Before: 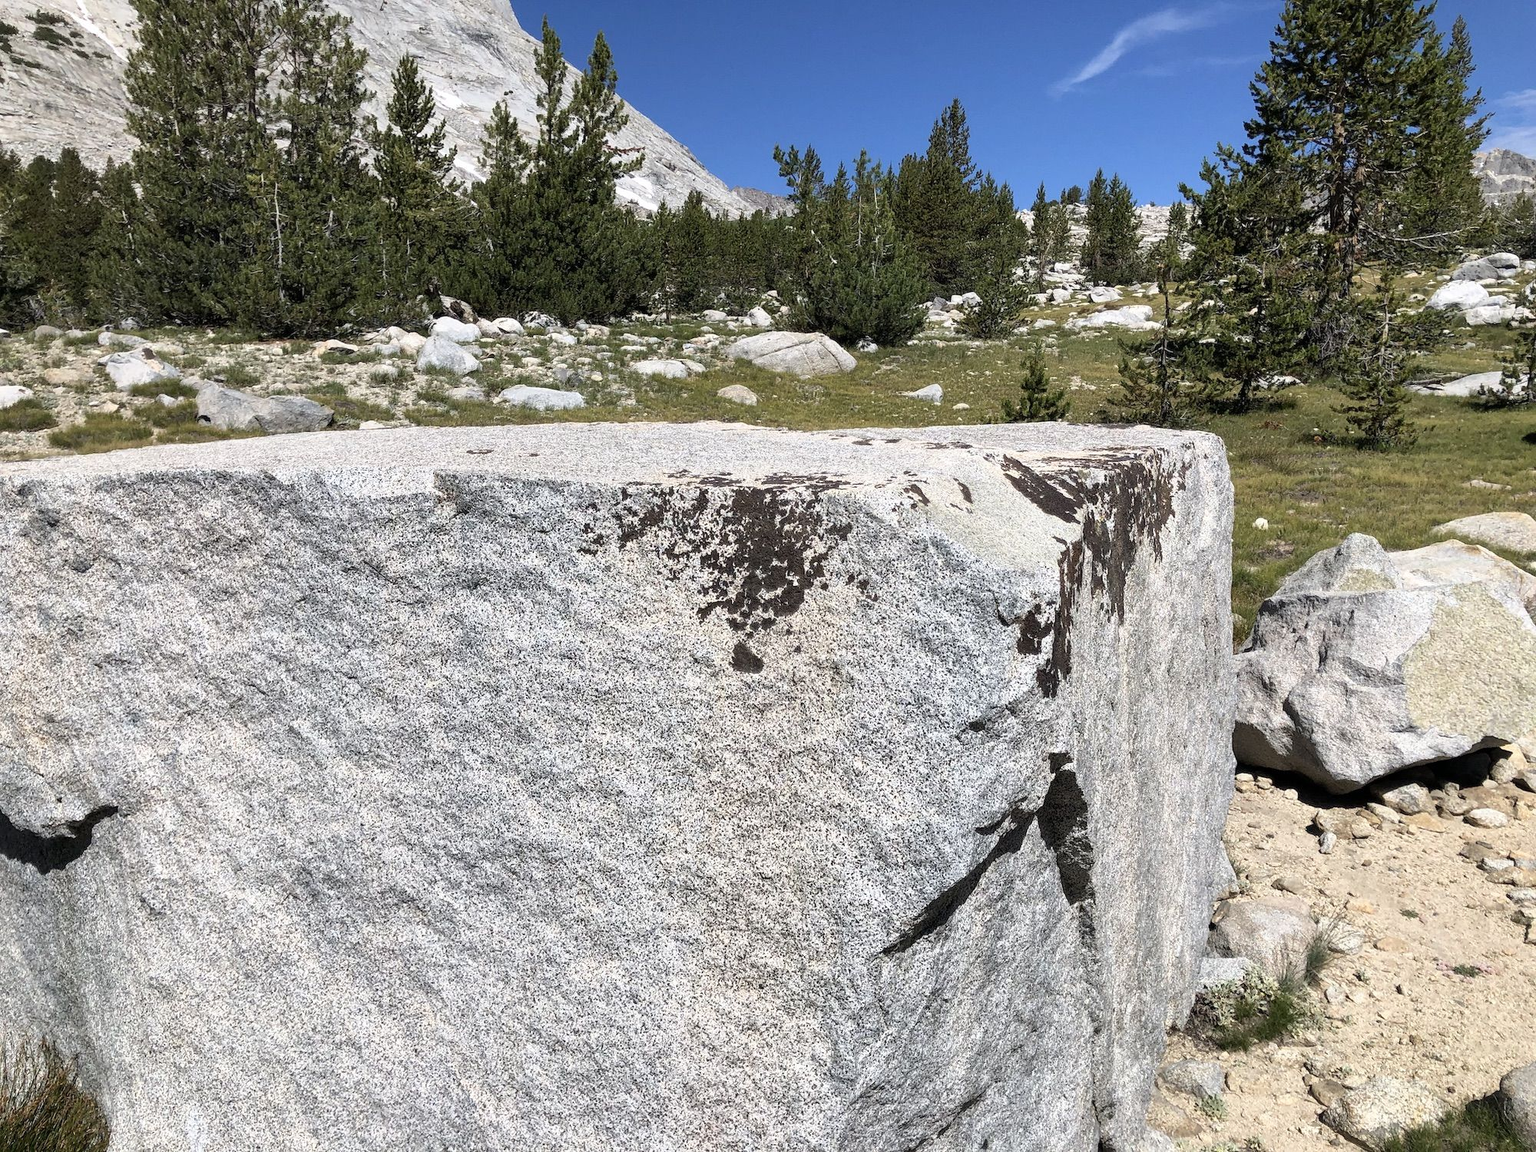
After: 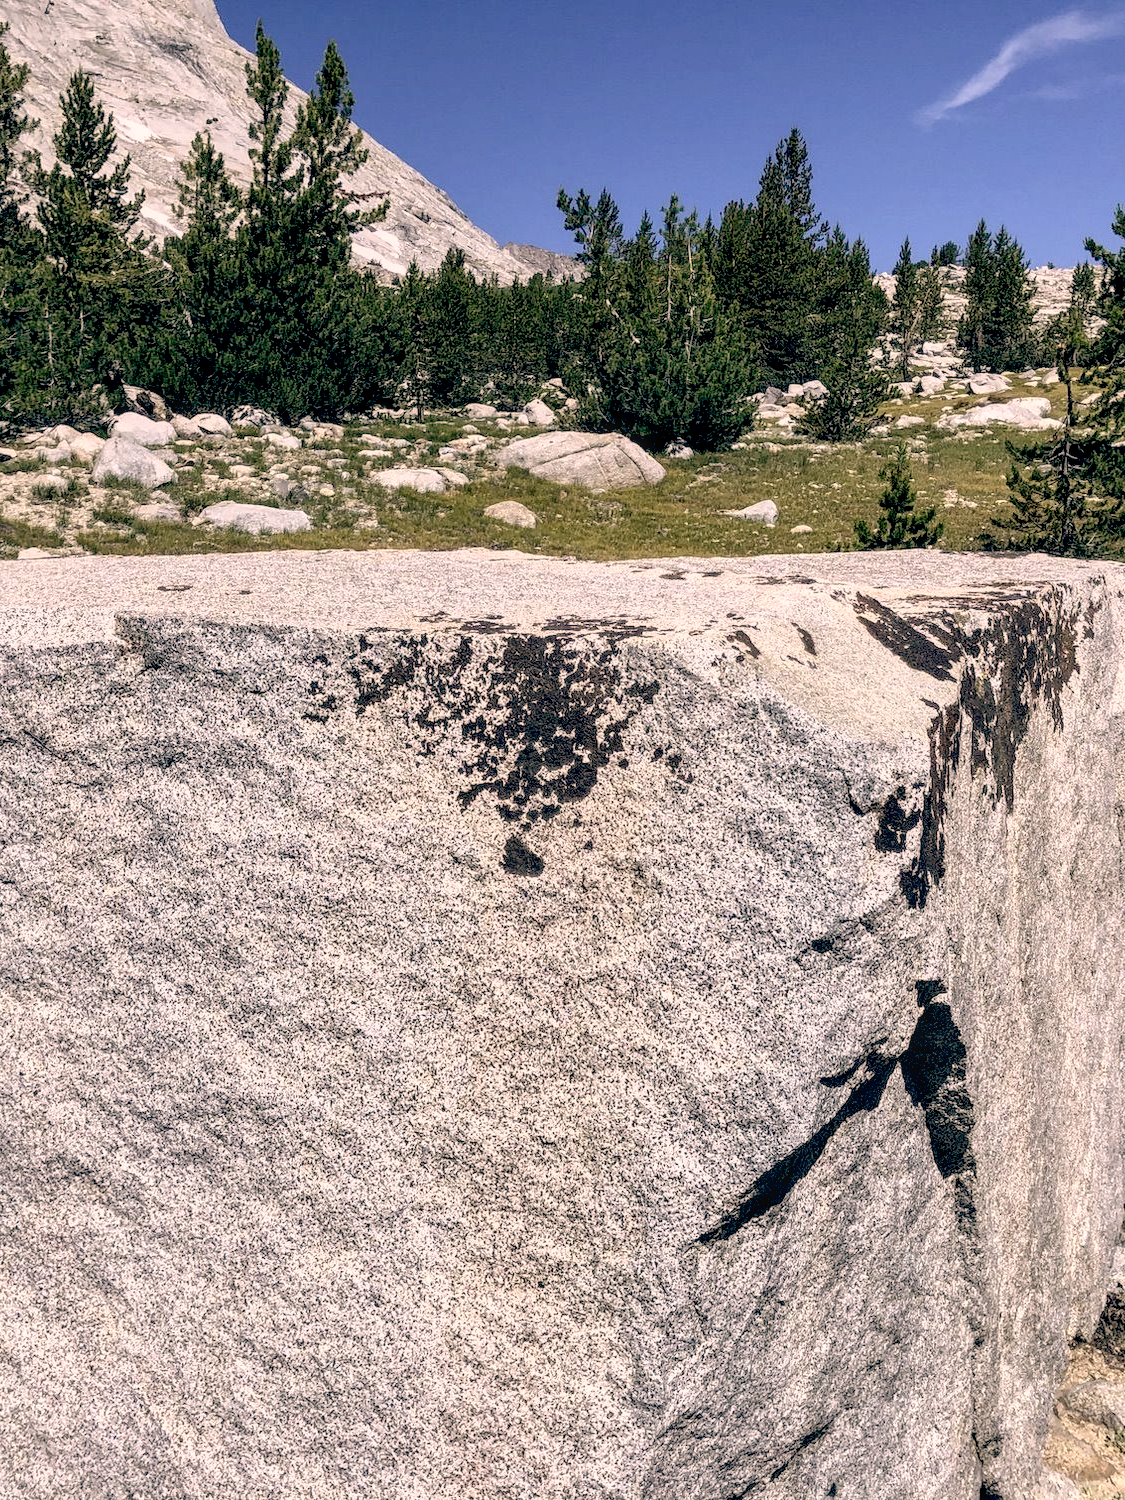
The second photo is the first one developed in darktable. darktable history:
color balance: lift [0.975, 0.993, 1, 1.015], gamma [1.1, 1, 1, 0.945], gain [1, 1.04, 1, 0.95]
crop and rotate: left 22.516%, right 21.234%
local contrast: on, module defaults
color correction: highlights a* 7.34, highlights b* 4.37
